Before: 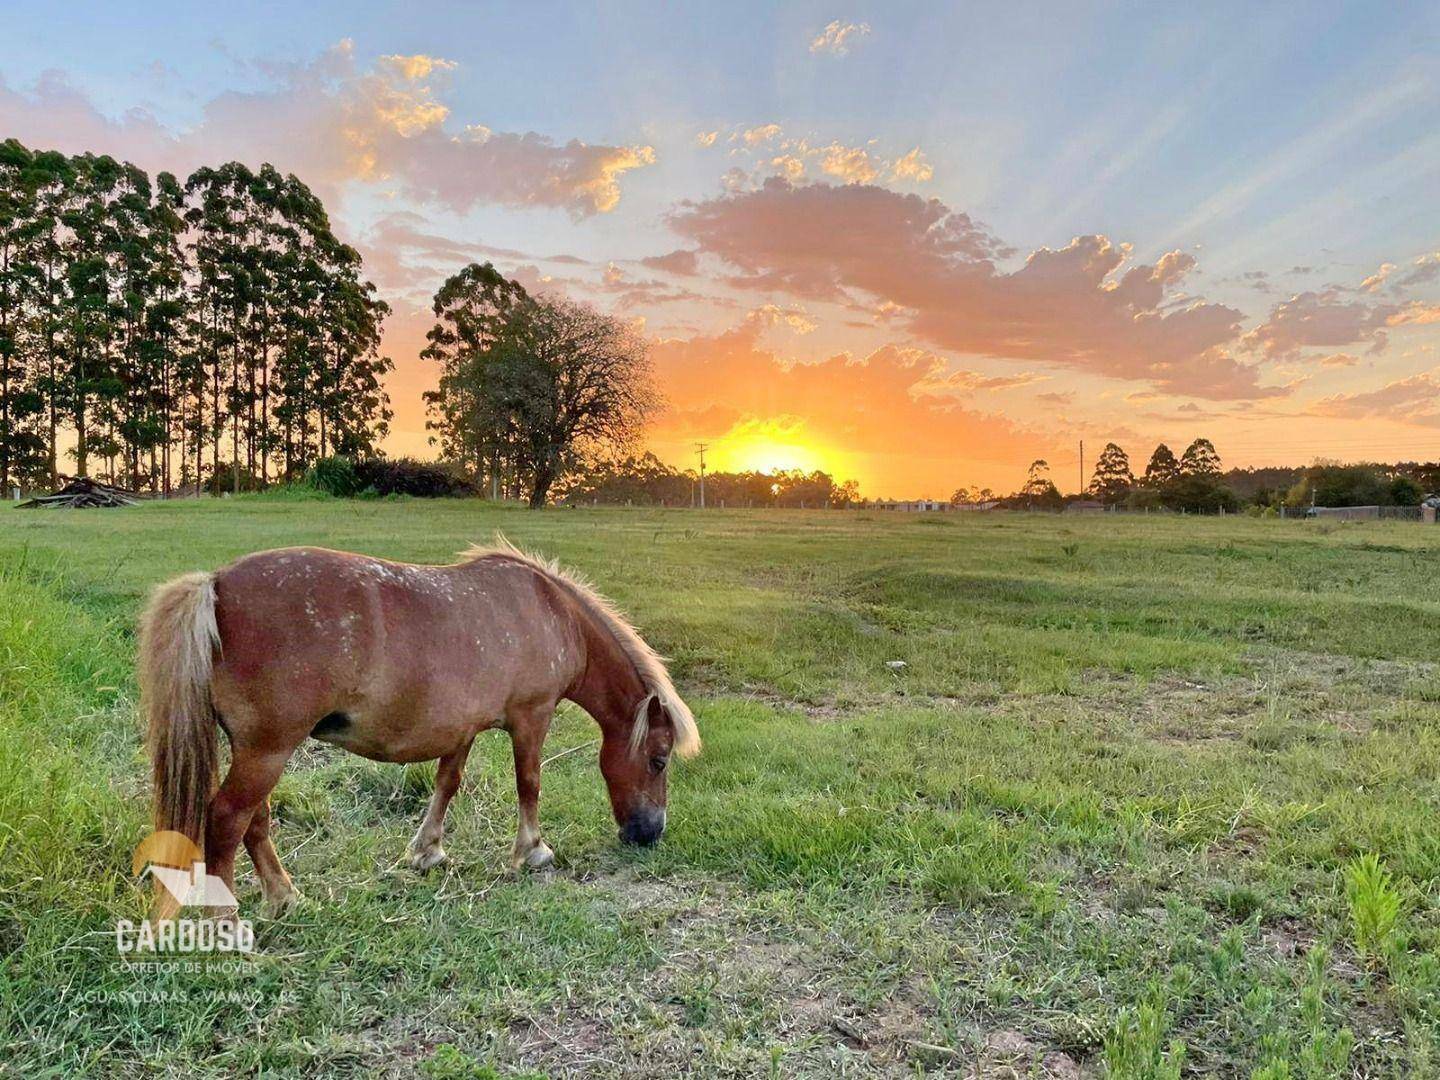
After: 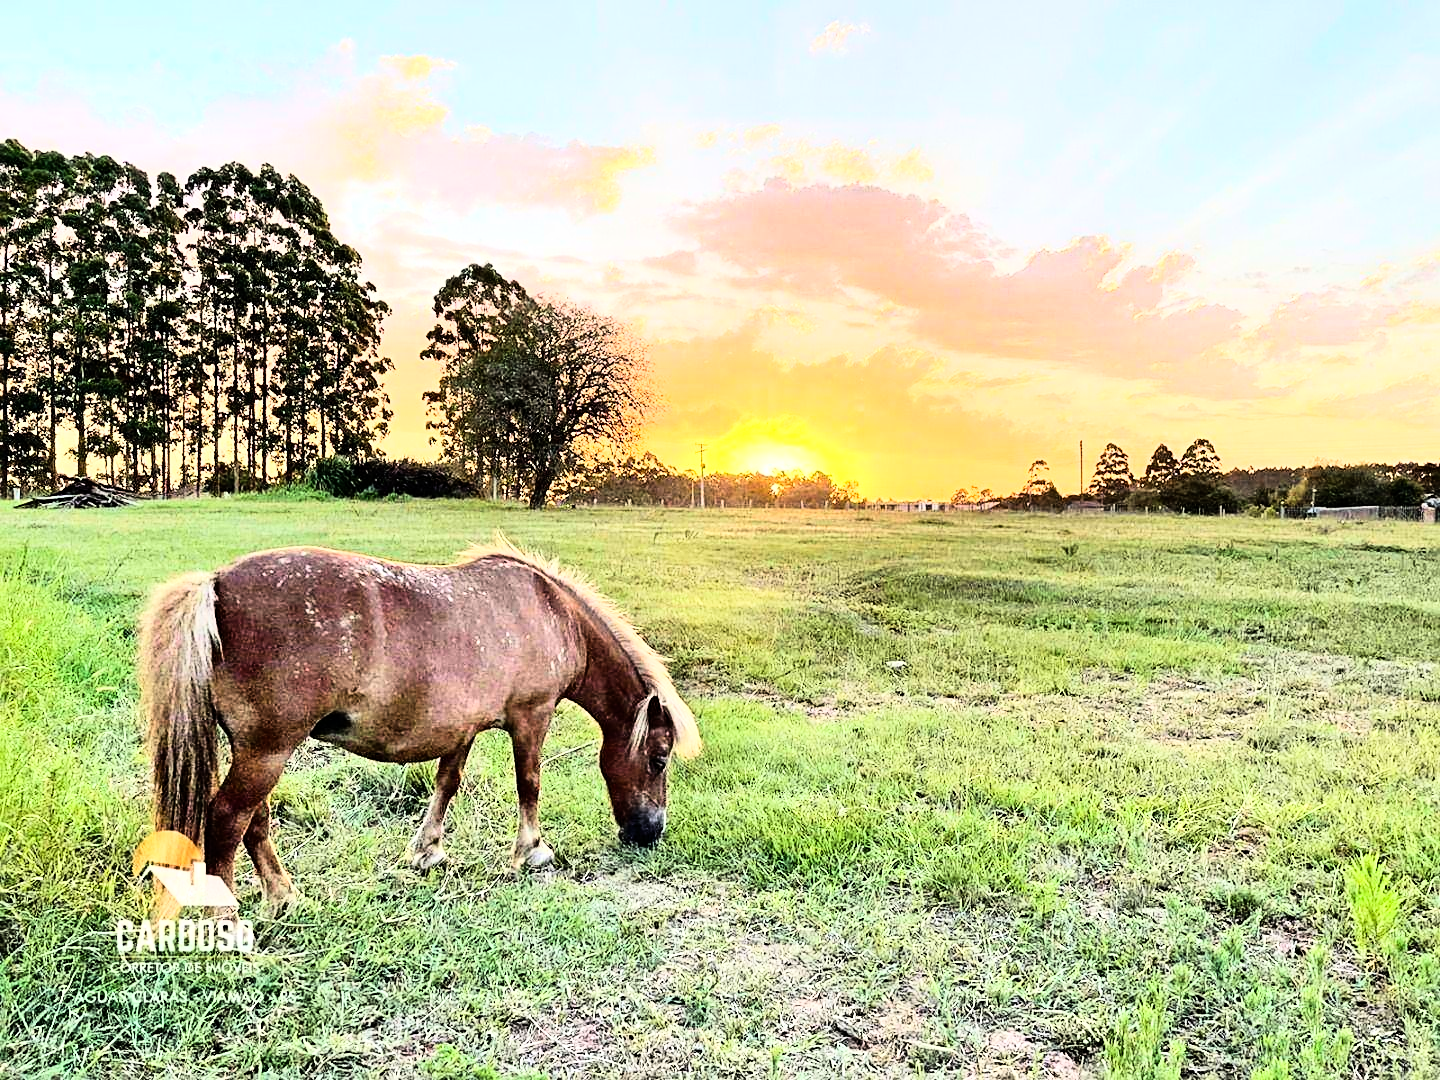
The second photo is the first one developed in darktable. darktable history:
levels: levels [0, 0.492, 0.984]
rgb curve: curves: ch0 [(0, 0) (0.21, 0.15) (0.24, 0.21) (0.5, 0.75) (0.75, 0.96) (0.89, 0.99) (1, 1)]; ch1 [(0, 0.02) (0.21, 0.13) (0.25, 0.2) (0.5, 0.67) (0.75, 0.9) (0.89, 0.97) (1, 1)]; ch2 [(0, 0.02) (0.21, 0.13) (0.25, 0.2) (0.5, 0.67) (0.75, 0.9) (0.89, 0.97) (1, 1)], compensate middle gray true
sharpen: on, module defaults
